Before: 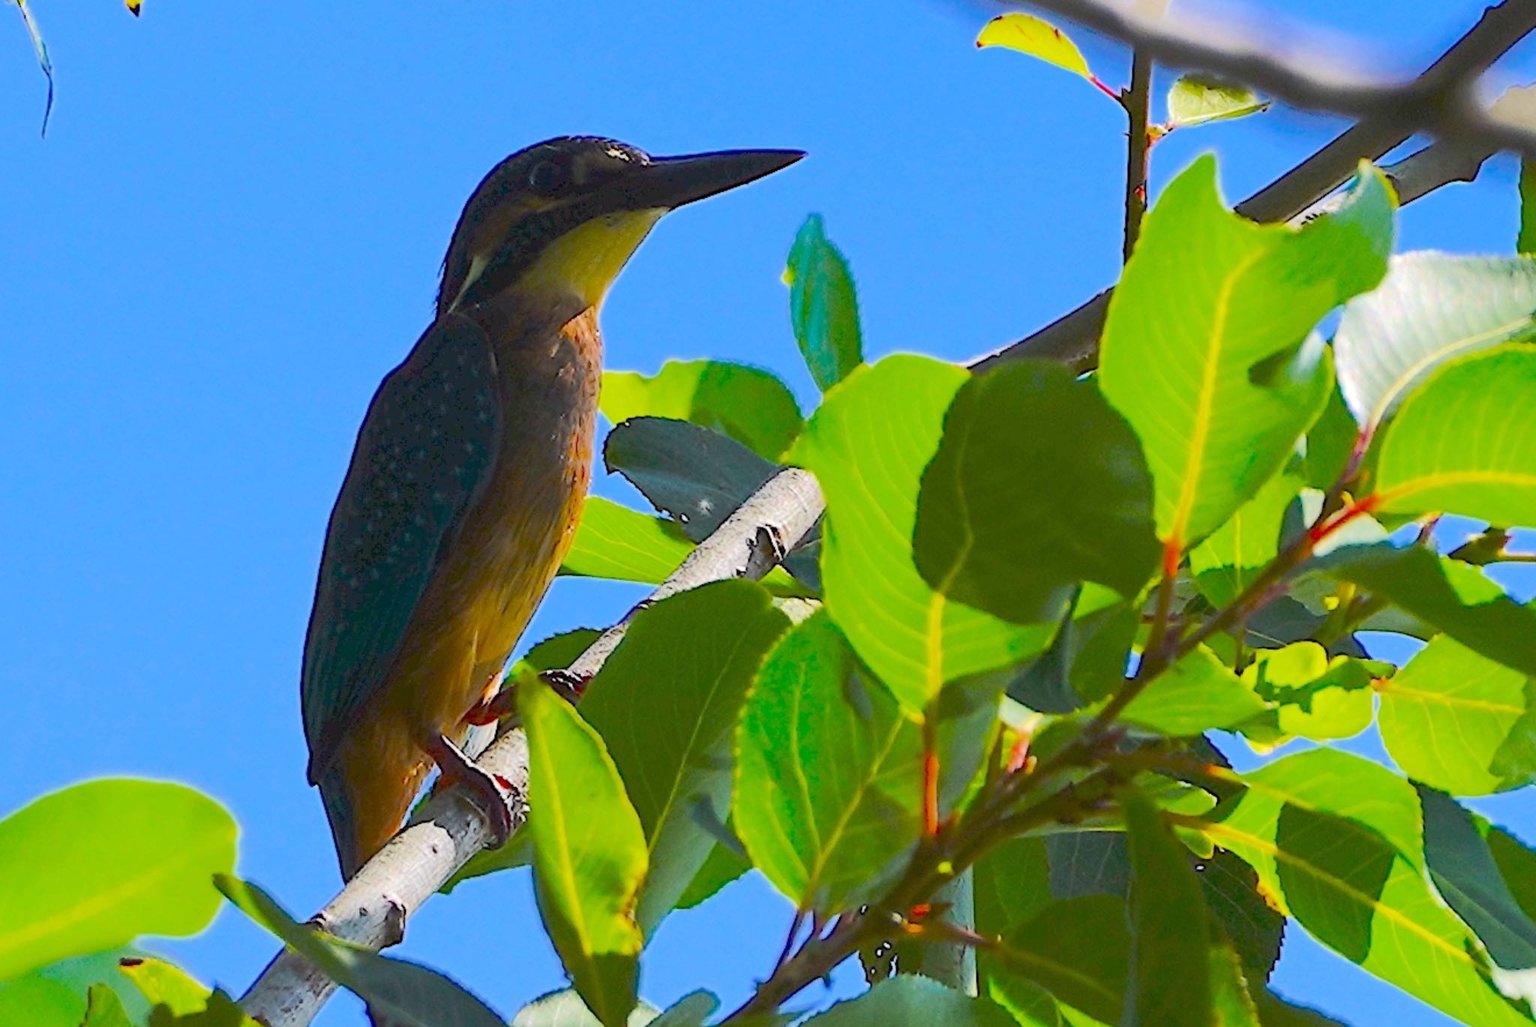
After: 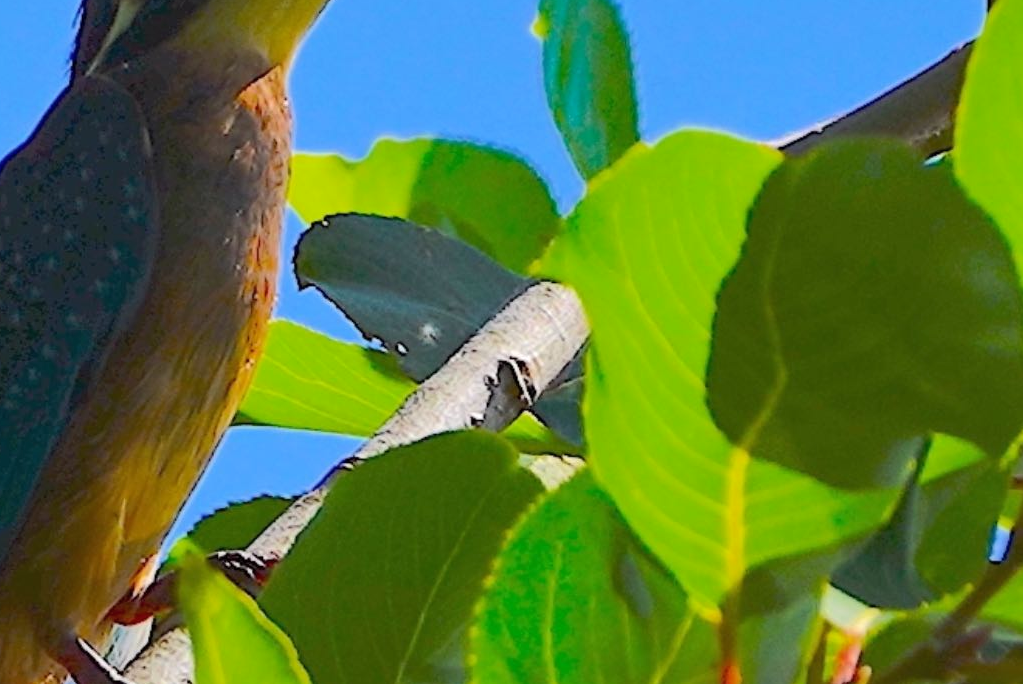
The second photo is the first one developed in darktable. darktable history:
crop: left 25%, top 25%, right 25%, bottom 25%
white balance: emerald 1
shadows and highlights: shadows 25, highlights -25
